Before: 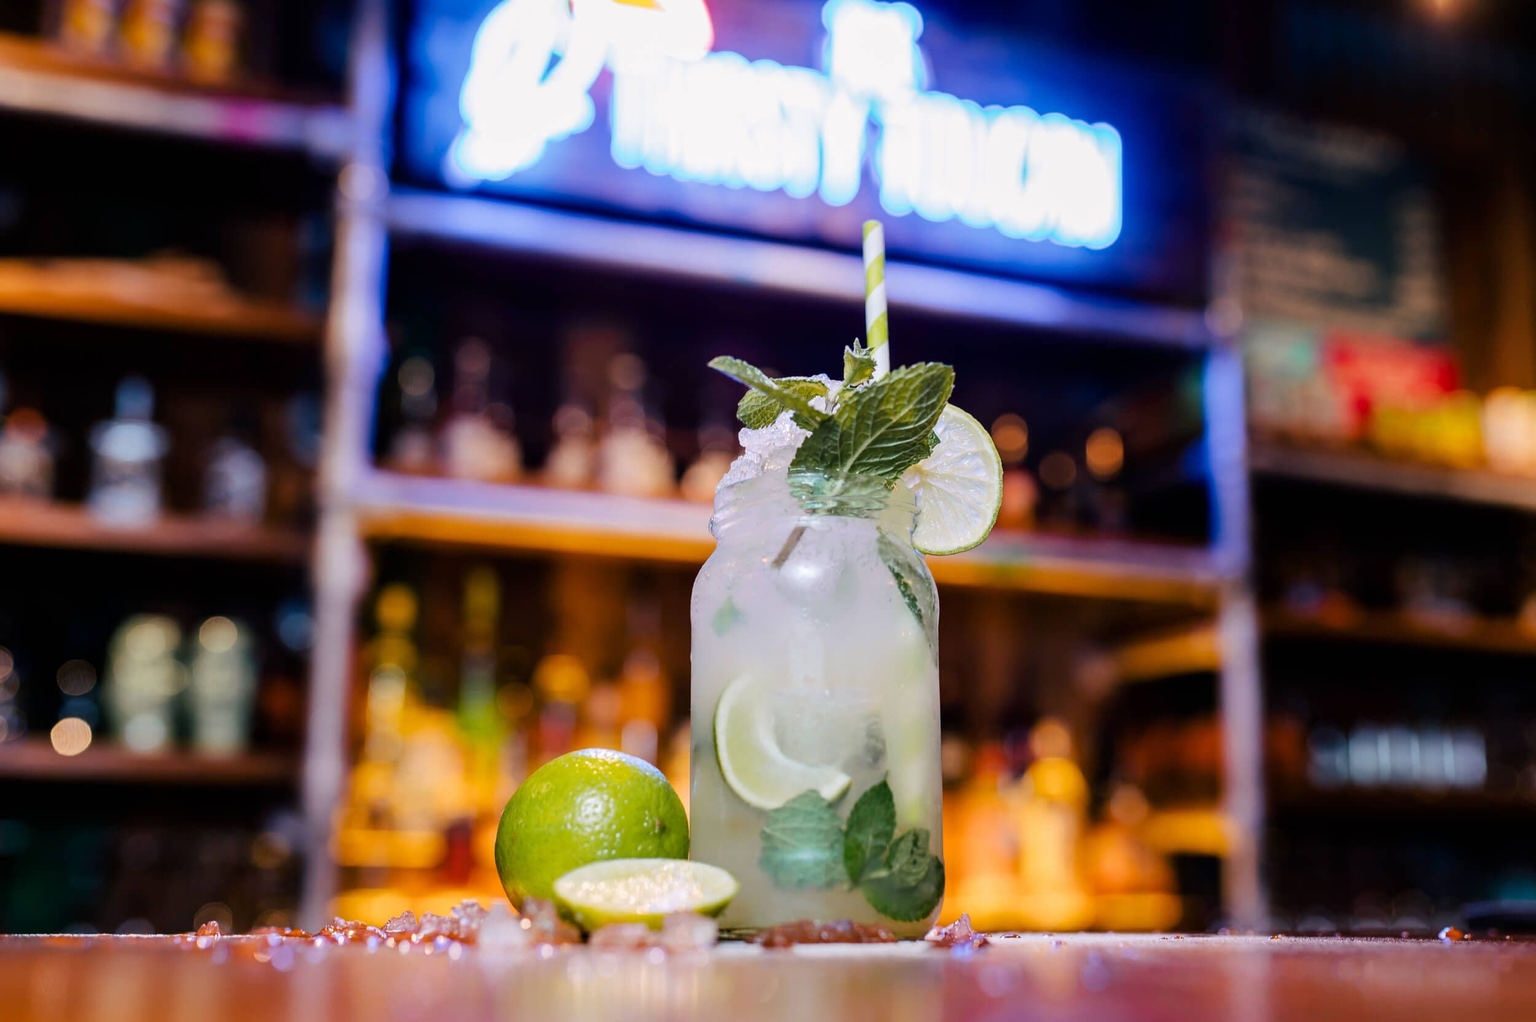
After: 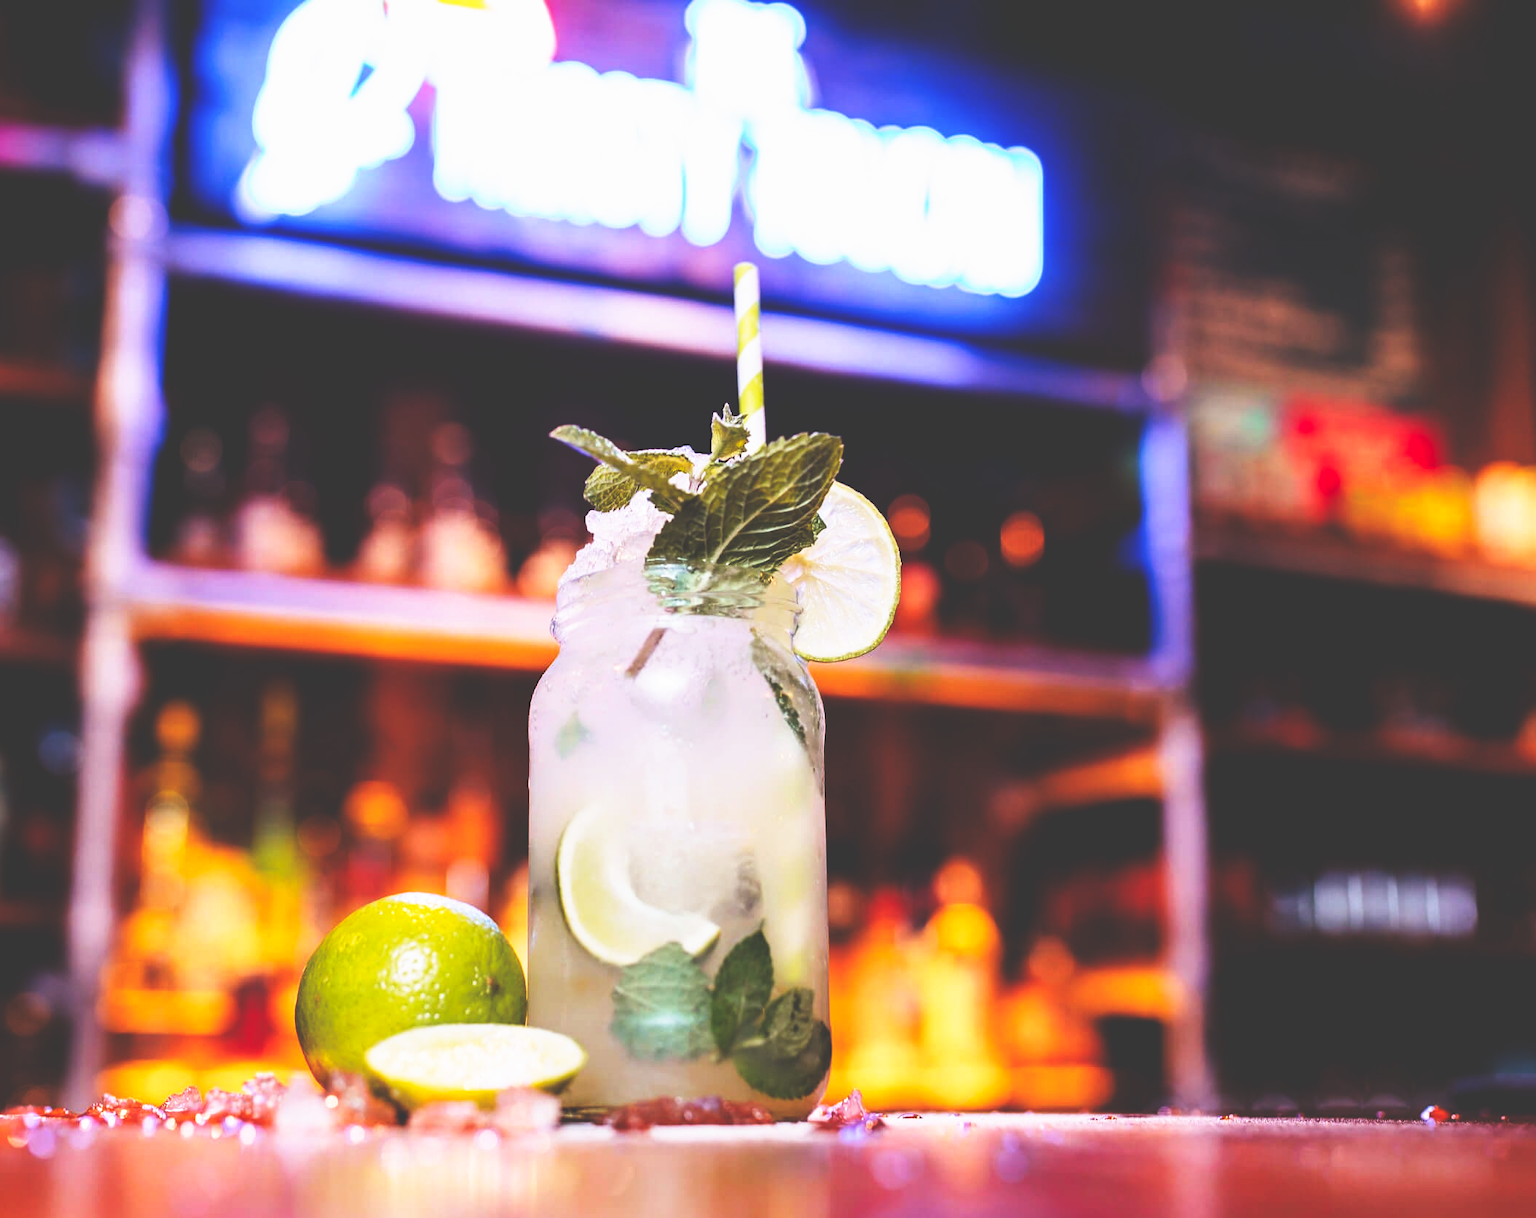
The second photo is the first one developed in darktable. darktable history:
base curve: curves: ch0 [(0, 0.036) (0.007, 0.037) (0.604, 0.887) (1, 1)], preserve colors none
rgb levels: mode RGB, independent channels, levels [[0, 0.474, 1], [0, 0.5, 1], [0, 0.5, 1]]
crop: left 16.145%
